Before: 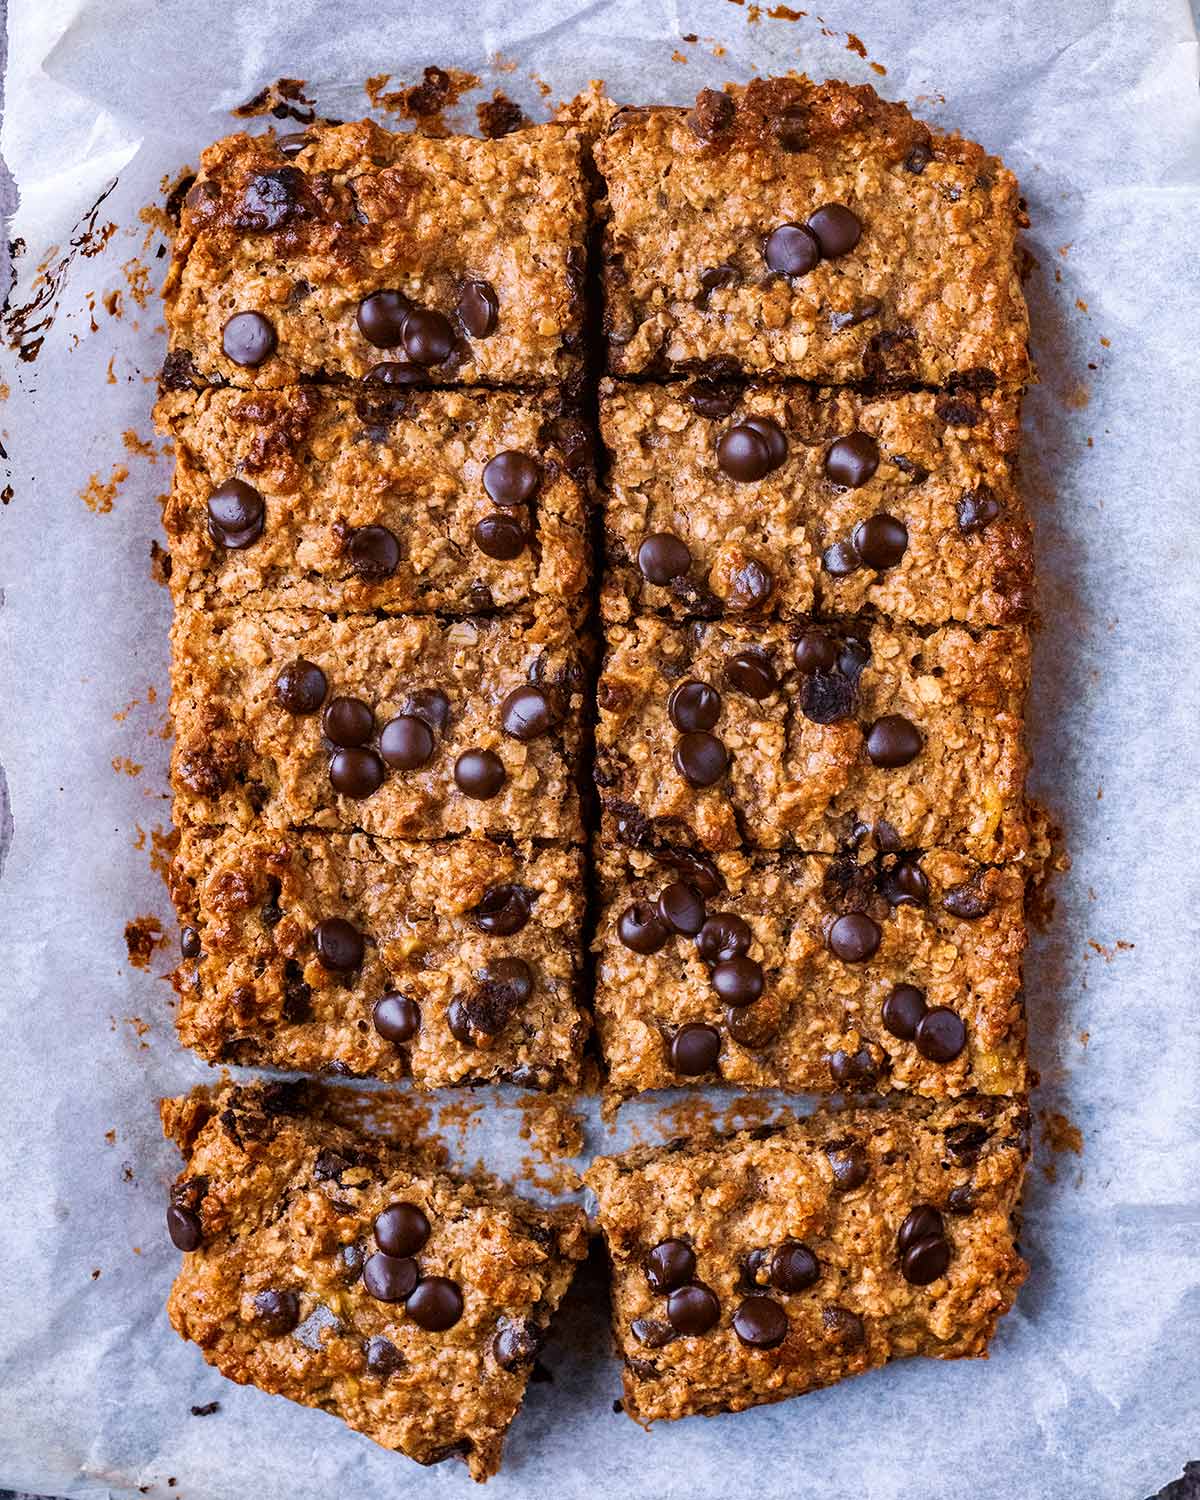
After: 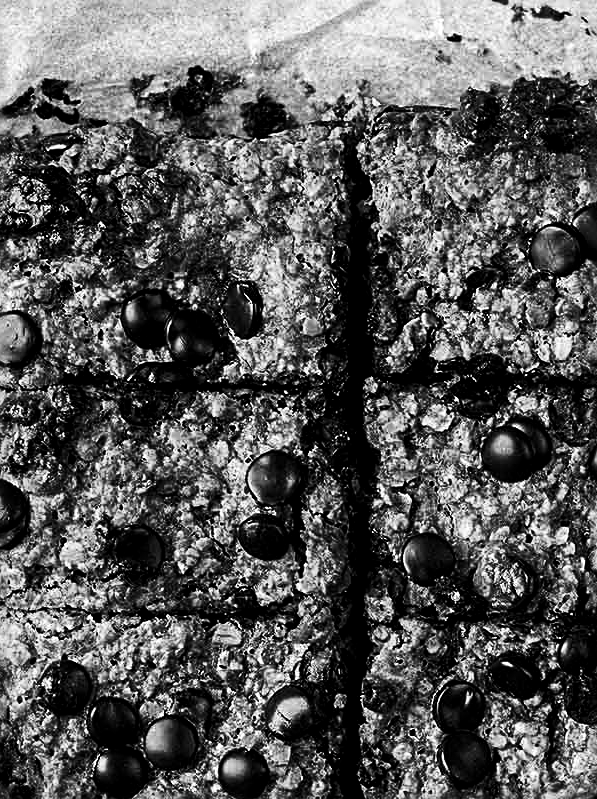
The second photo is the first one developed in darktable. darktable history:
crop: left 19.703%, right 30.51%, bottom 46.7%
color calibration: output gray [0.25, 0.35, 0.4, 0], gray › normalize channels true, illuminant same as pipeline (D50), adaptation XYZ, x 0.345, y 0.358, temperature 5004.72 K, gamut compression 0.007
sharpen: radius 2.717, amount 0.67
local contrast: highlights 107%, shadows 100%, detail 119%, midtone range 0.2
contrast brightness saturation: contrast 0.241, brightness -0.239, saturation 0.139
